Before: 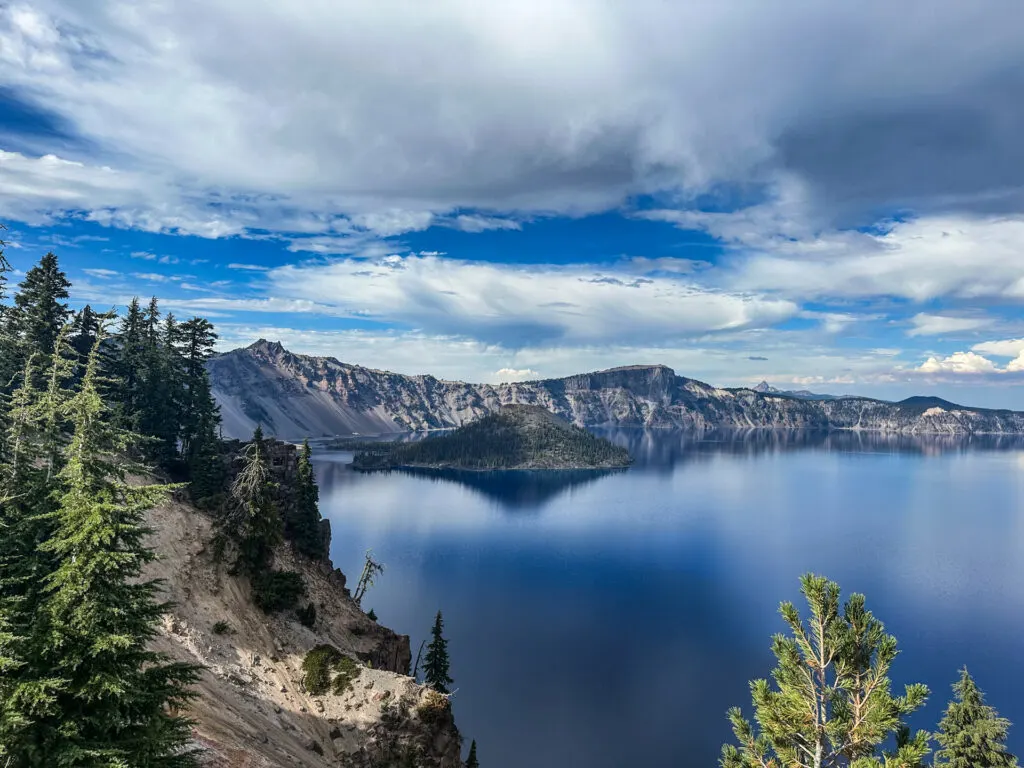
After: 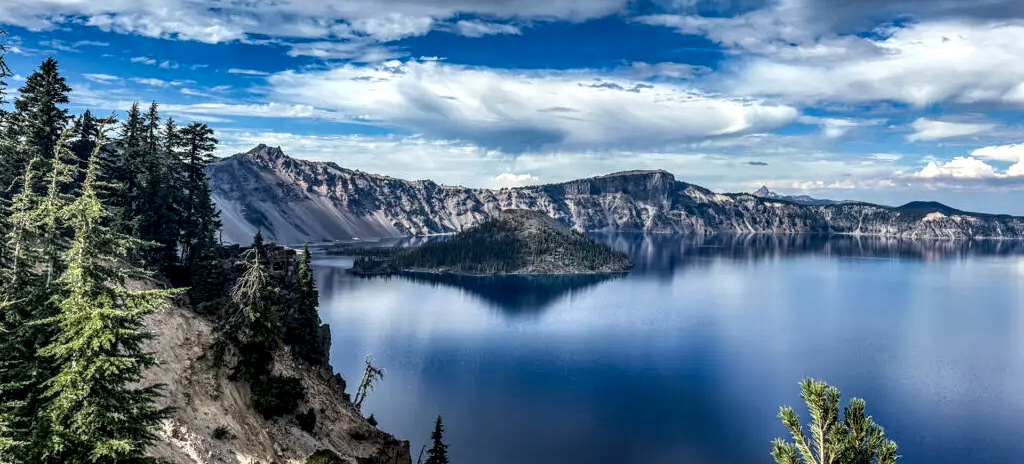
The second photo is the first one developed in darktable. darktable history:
crop and rotate: top 25.509%, bottom 14.04%
local contrast: detail 160%
